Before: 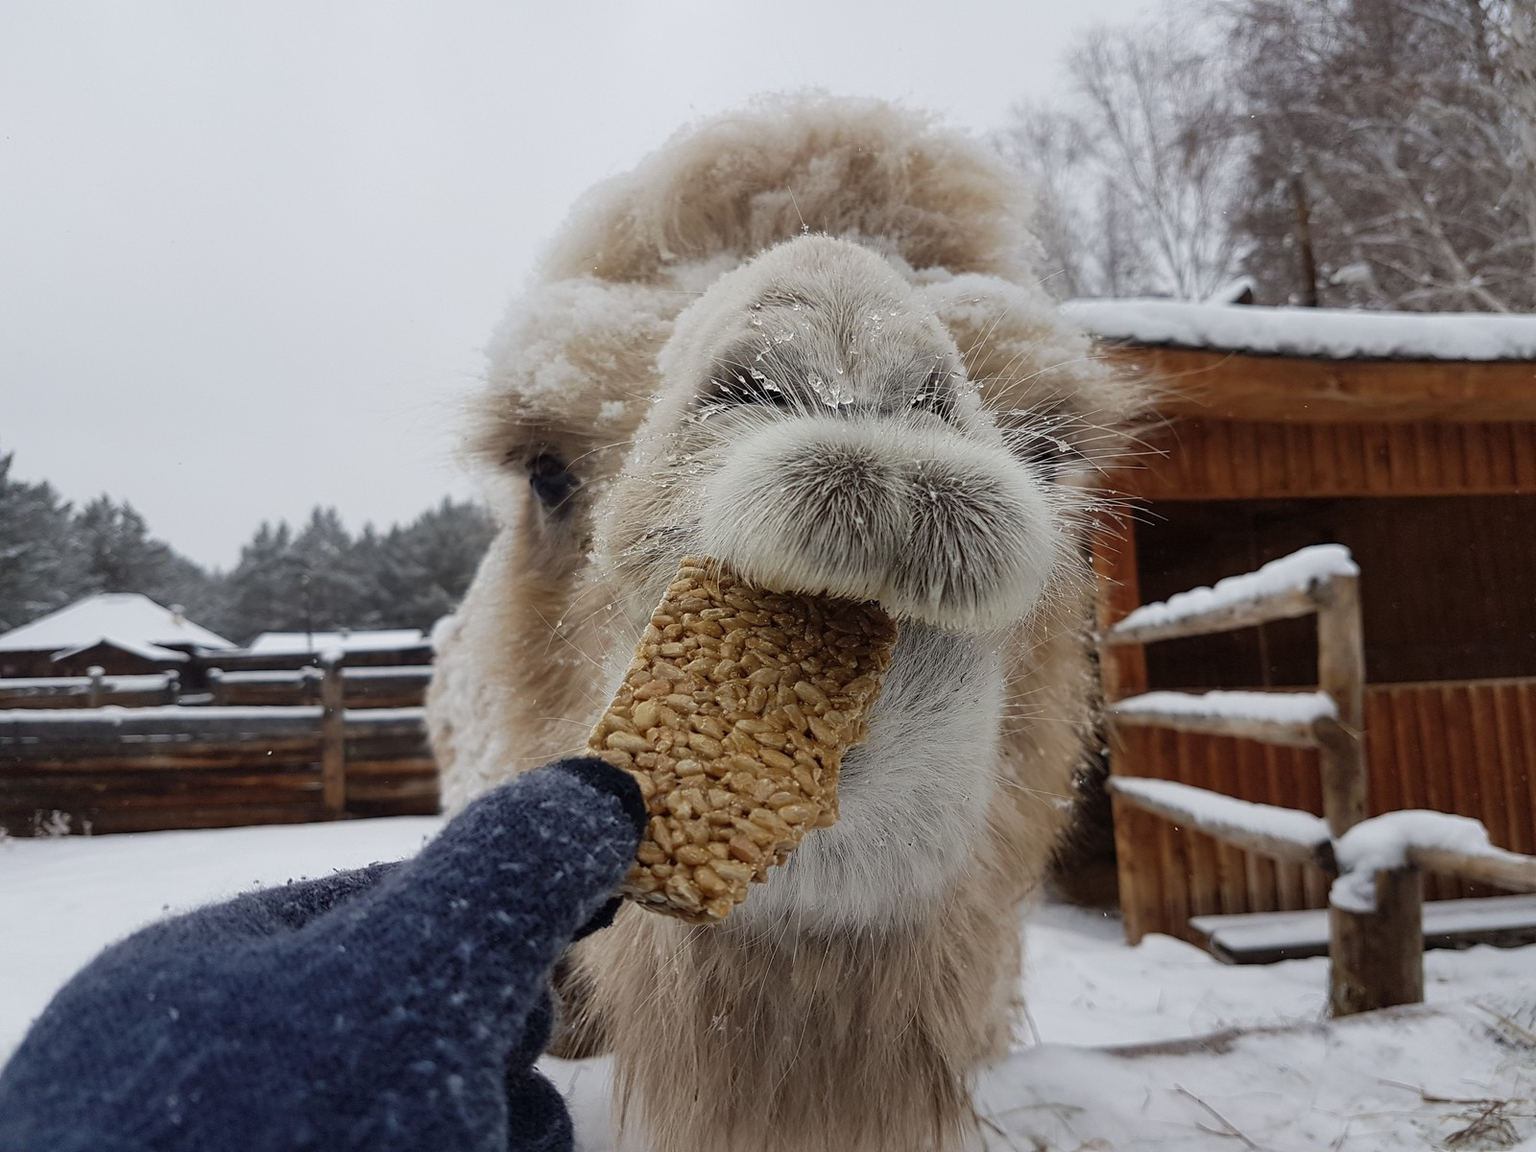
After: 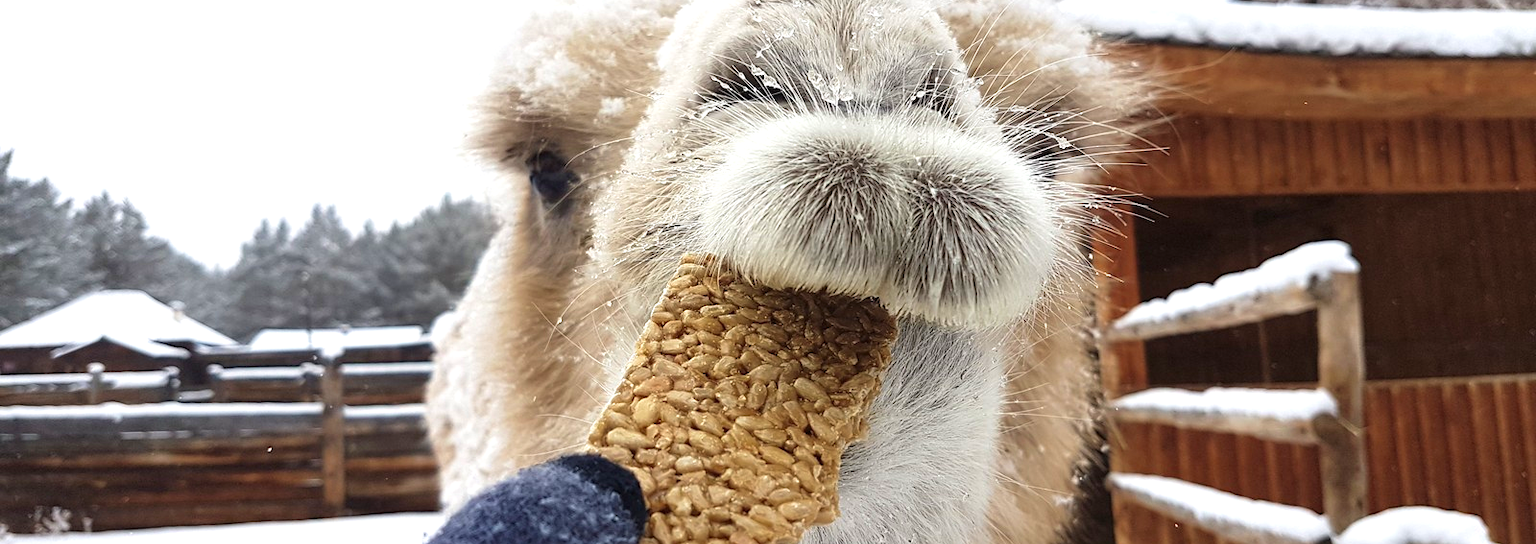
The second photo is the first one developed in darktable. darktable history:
crop and rotate: top 26.39%, bottom 26.278%
exposure: black level correction 0, exposure 1 EV, compensate highlight preservation false
velvia: strength 15.46%
